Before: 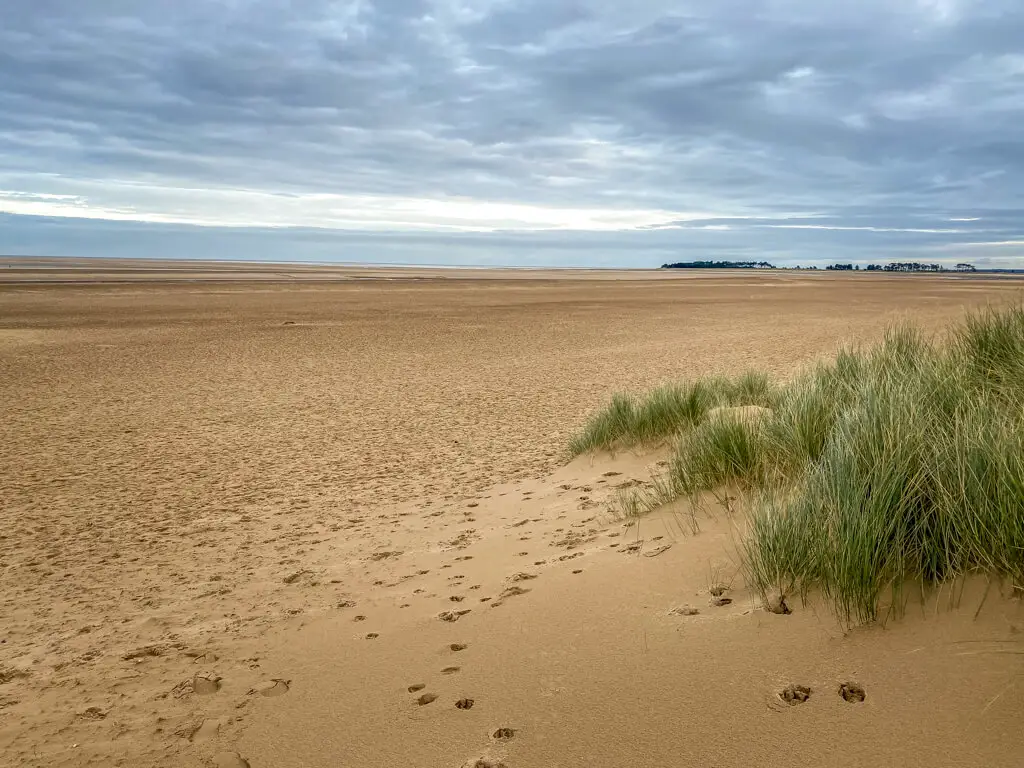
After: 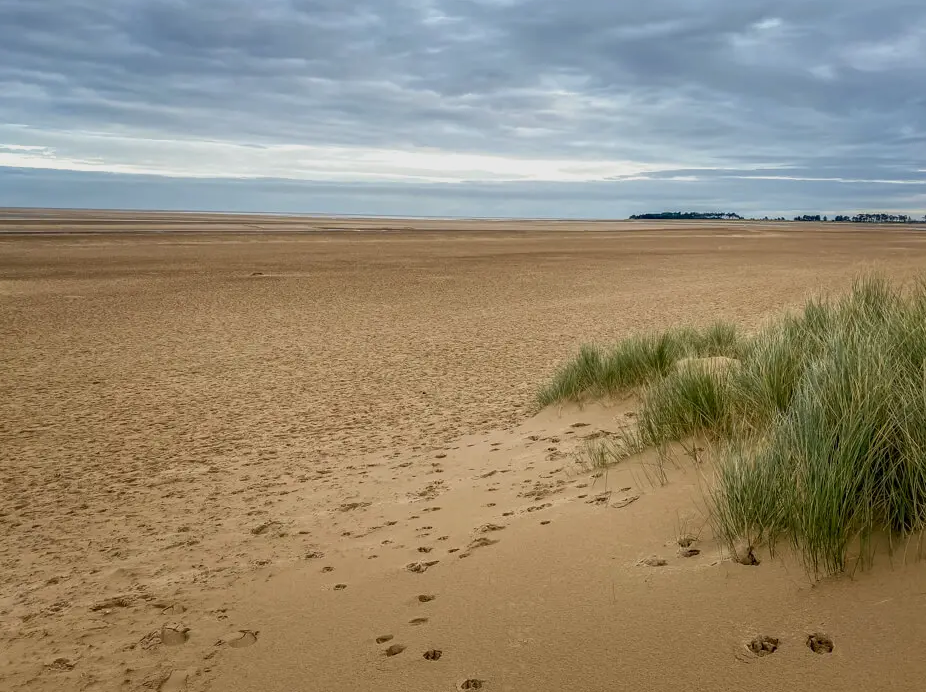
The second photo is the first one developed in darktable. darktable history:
exposure: exposure -0.317 EV, compensate exposure bias true, compensate highlight preservation false
crop: left 3.173%, top 6.493%, right 6.359%, bottom 3.297%
